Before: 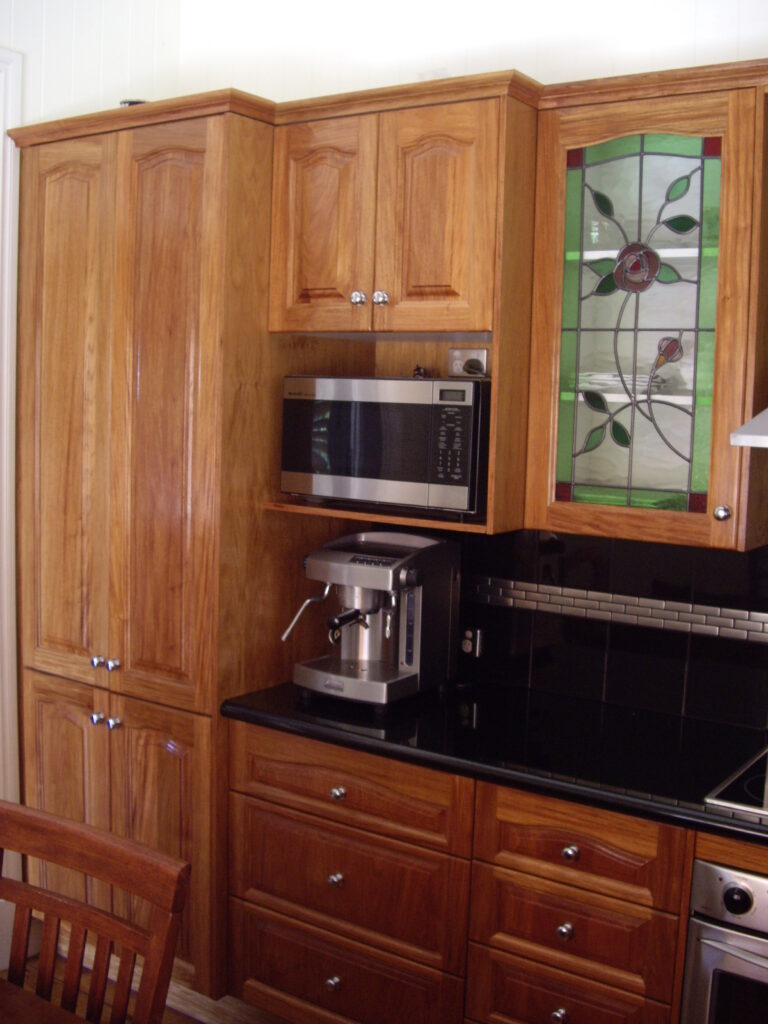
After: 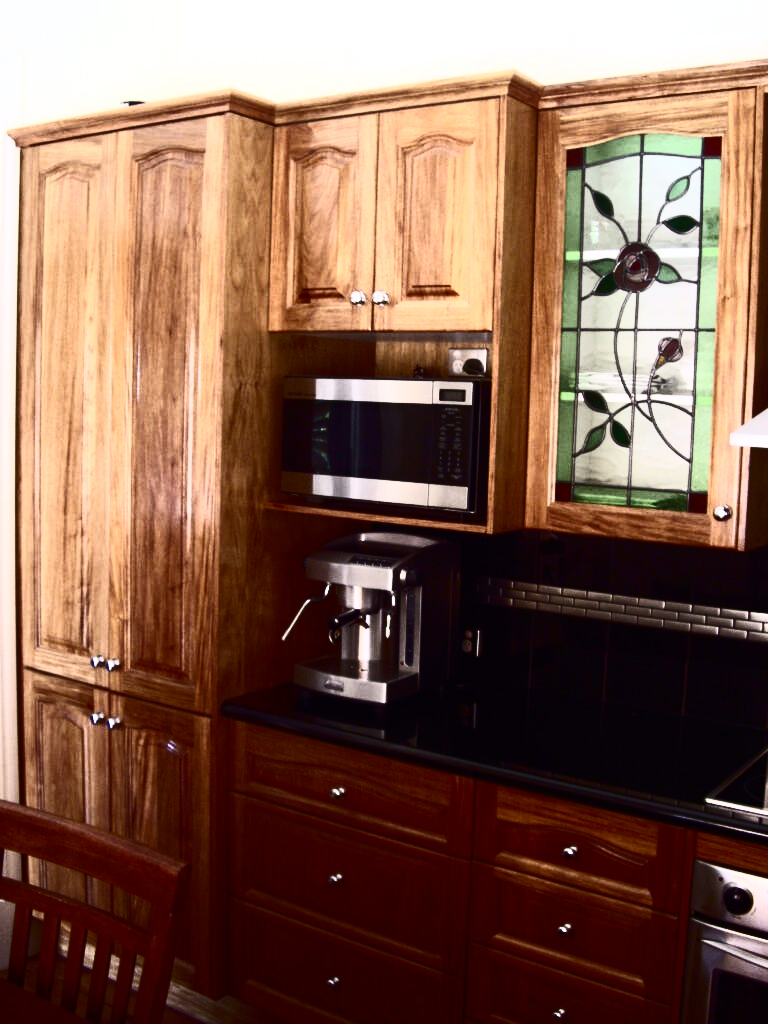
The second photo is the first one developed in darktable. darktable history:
contrast brightness saturation: contrast 0.93, brightness 0.194
